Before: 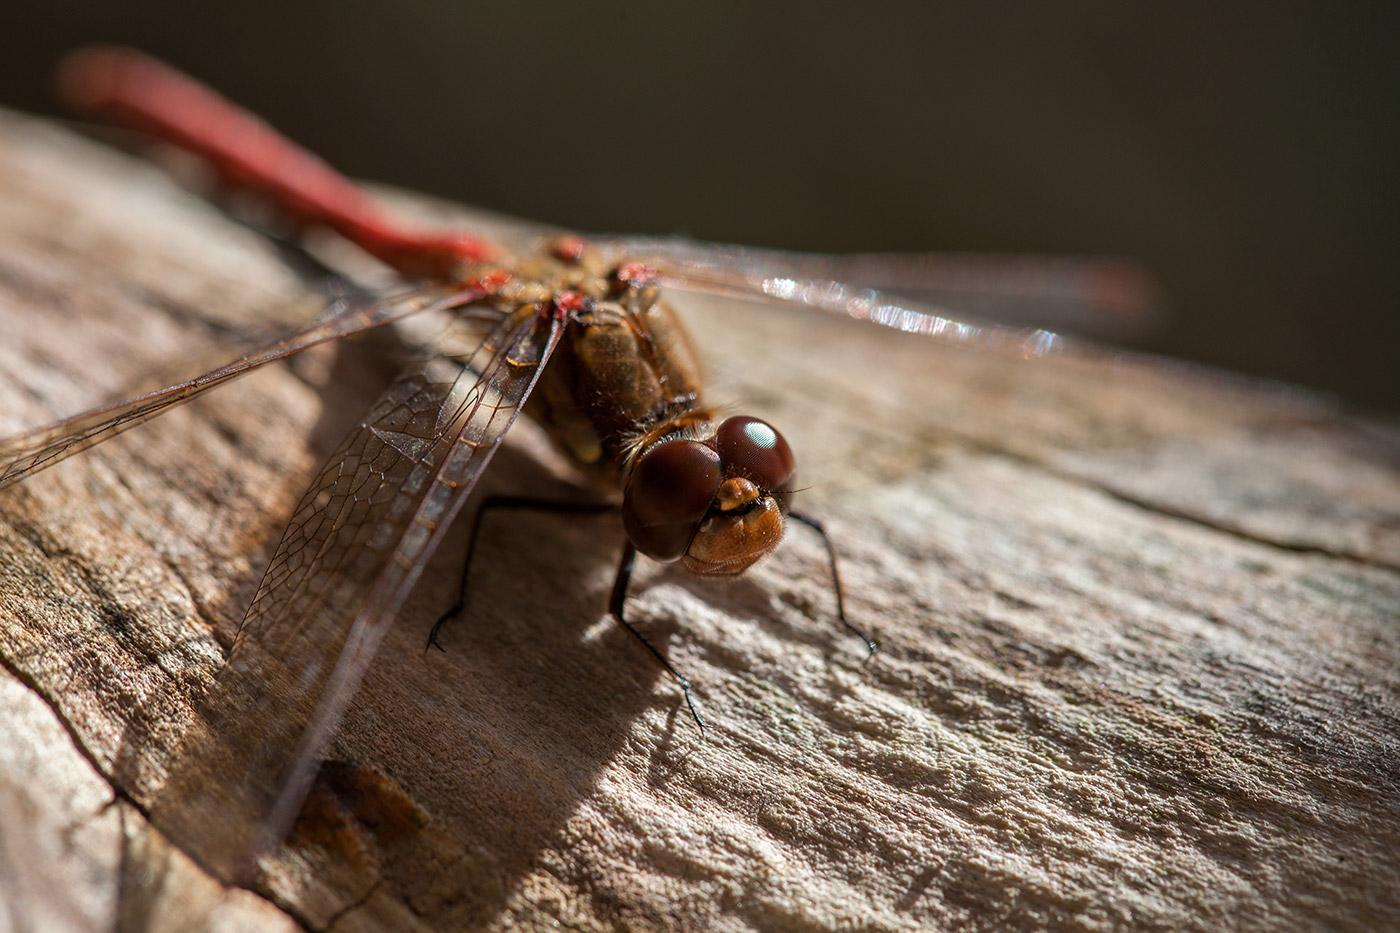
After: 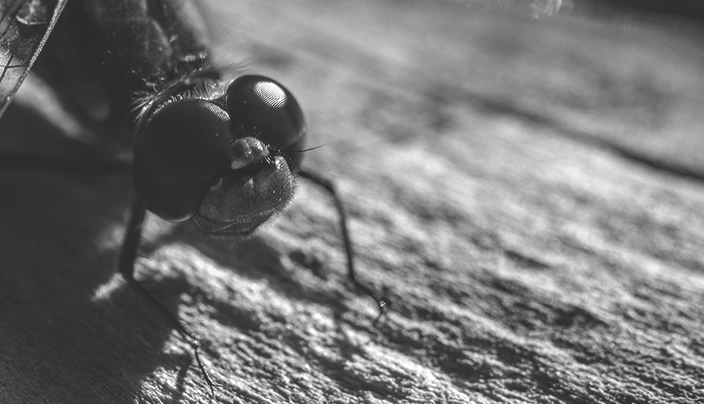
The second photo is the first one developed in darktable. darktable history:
rgb curve: curves: ch0 [(0, 0.186) (0.314, 0.284) (0.576, 0.466) (0.805, 0.691) (0.936, 0.886)]; ch1 [(0, 0.186) (0.314, 0.284) (0.581, 0.534) (0.771, 0.746) (0.936, 0.958)]; ch2 [(0, 0.216) (0.275, 0.39) (1, 1)], mode RGB, independent channels, compensate middle gray true, preserve colors none
local contrast: on, module defaults
monochrome: on, module defaults
crop: left 35.03%, top 36.625%, right 14.663%, bottom 20.057%
